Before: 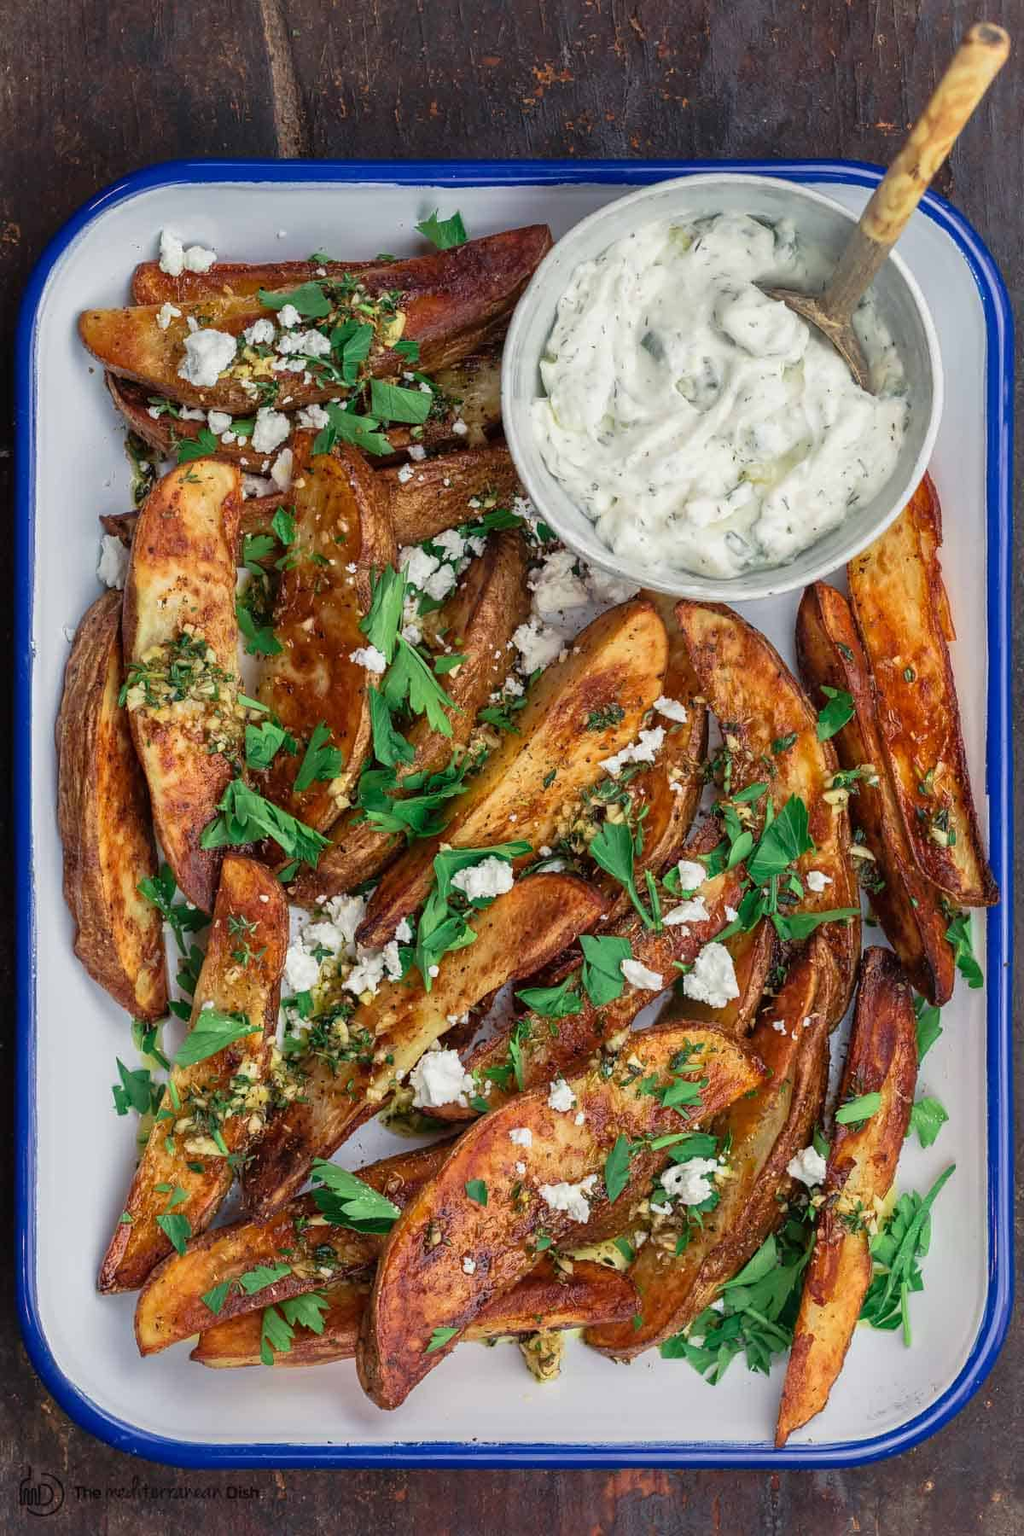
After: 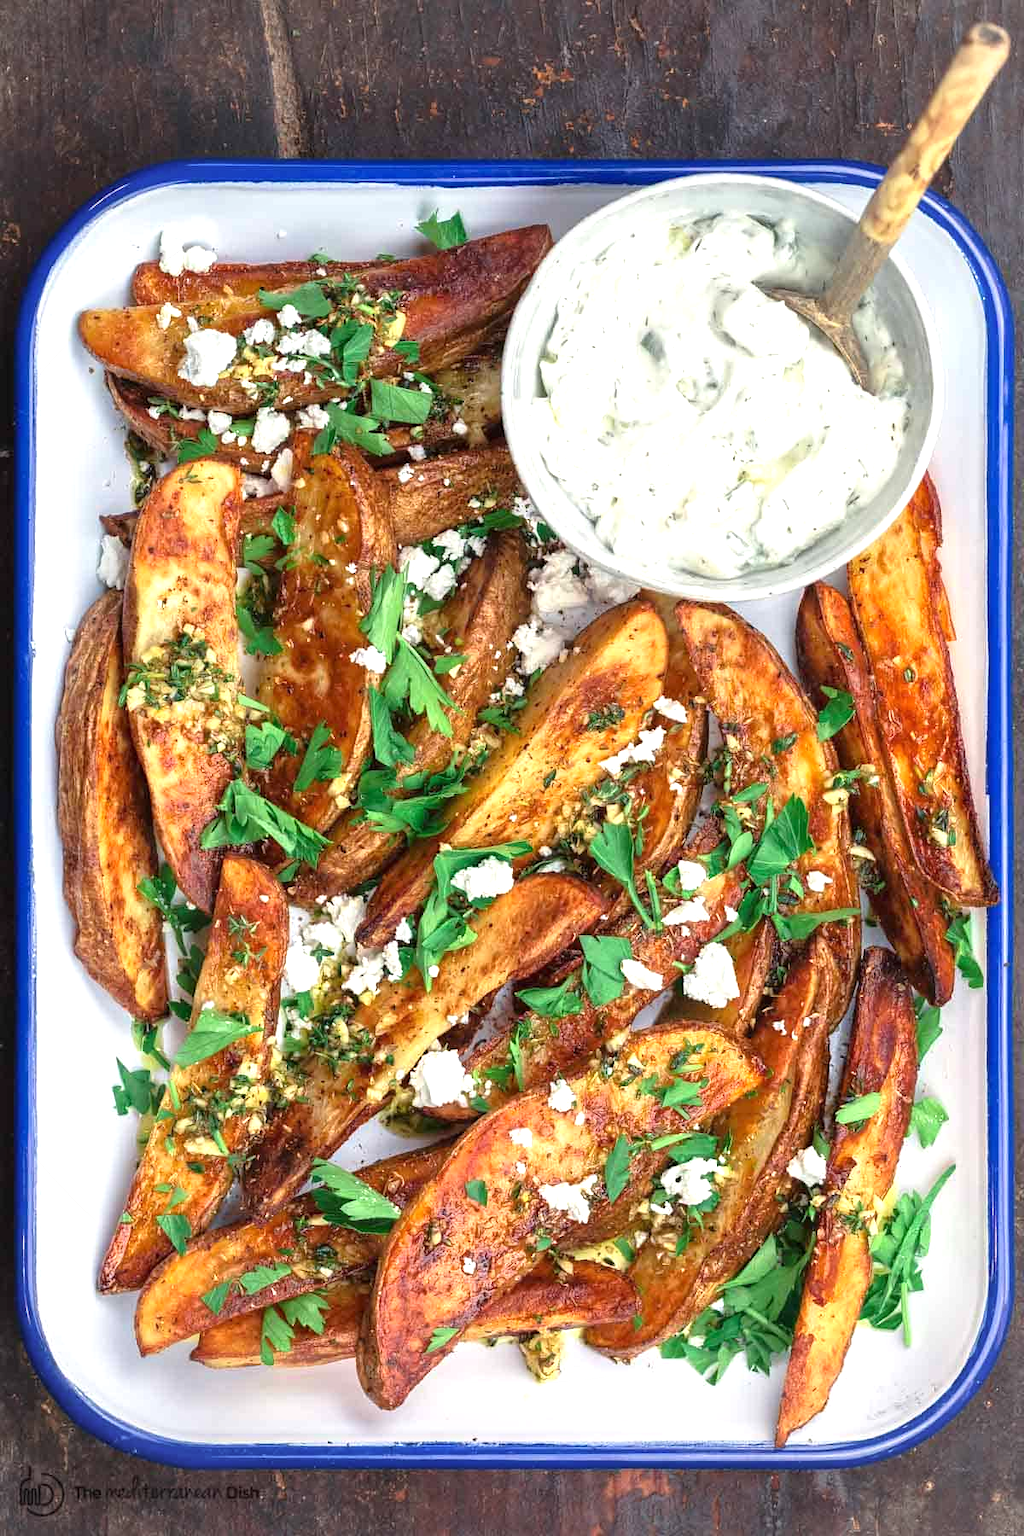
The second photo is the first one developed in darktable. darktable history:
vignetting: fall-off radius 61.23%, brightness -0.339, unbound false
exposure: black level correction 0, exposure 0.893 EV, compensate highlight preservation false
